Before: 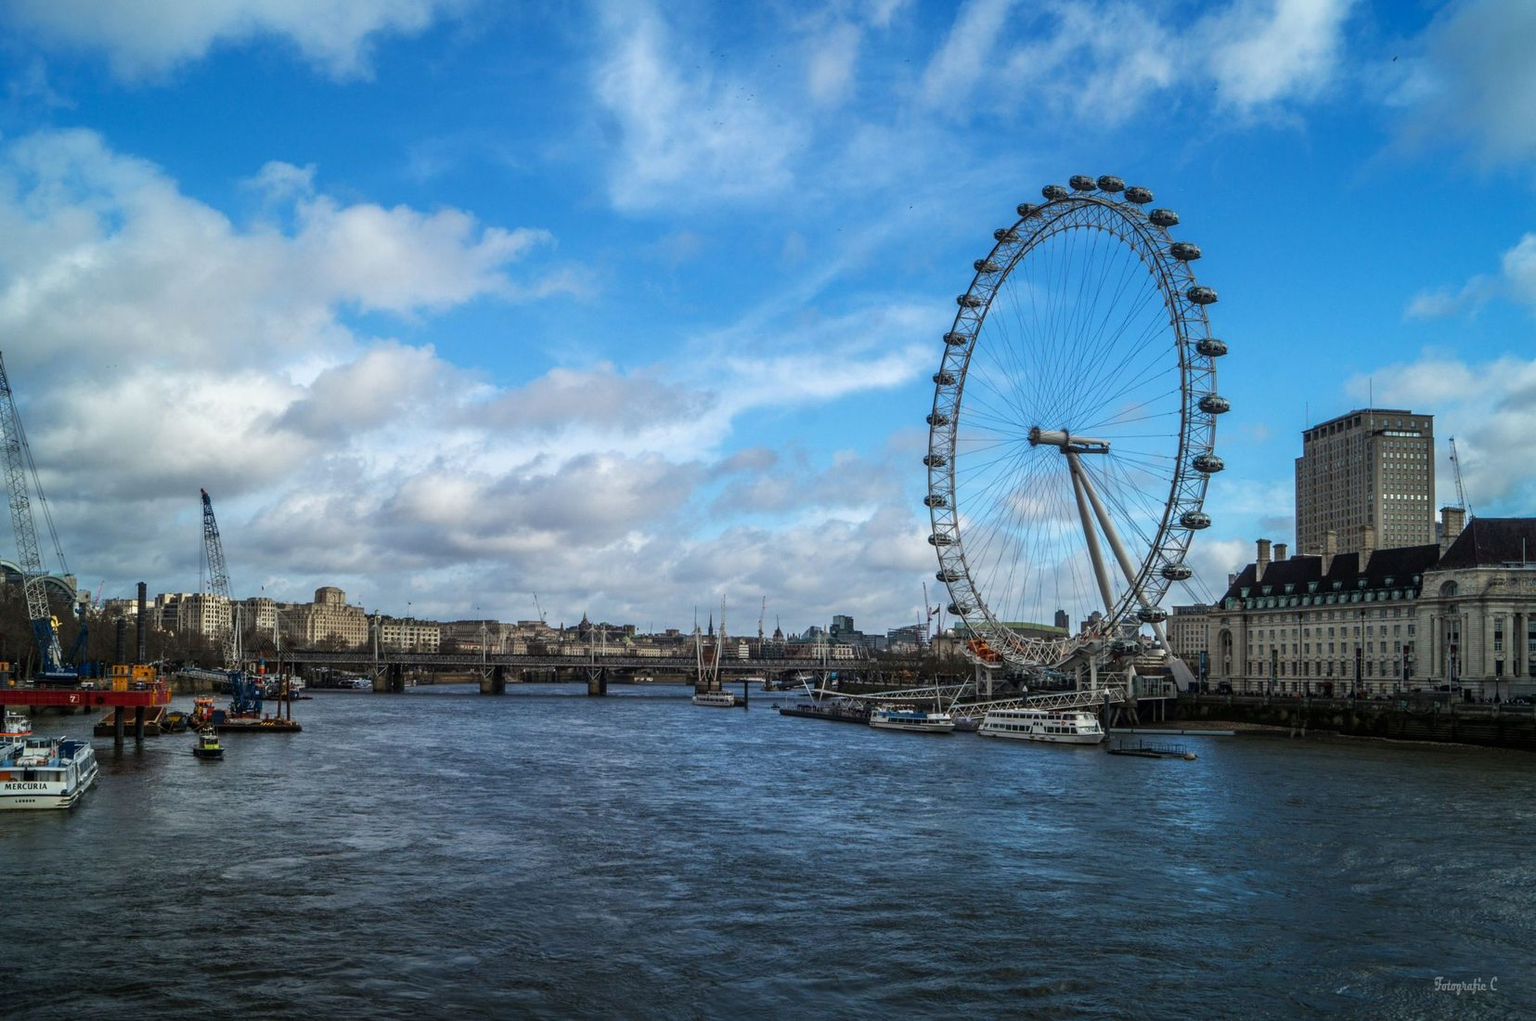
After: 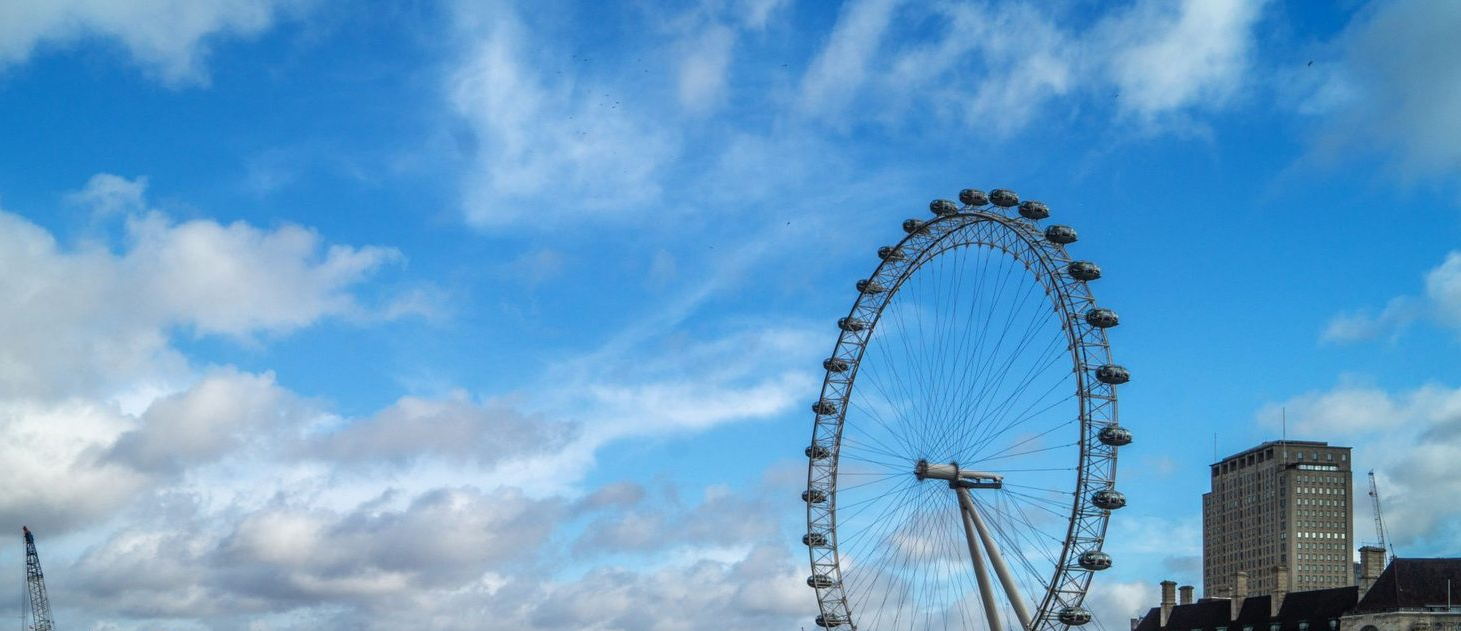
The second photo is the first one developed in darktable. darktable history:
crop and rotate: left 11.7%, bottom 42.607%
